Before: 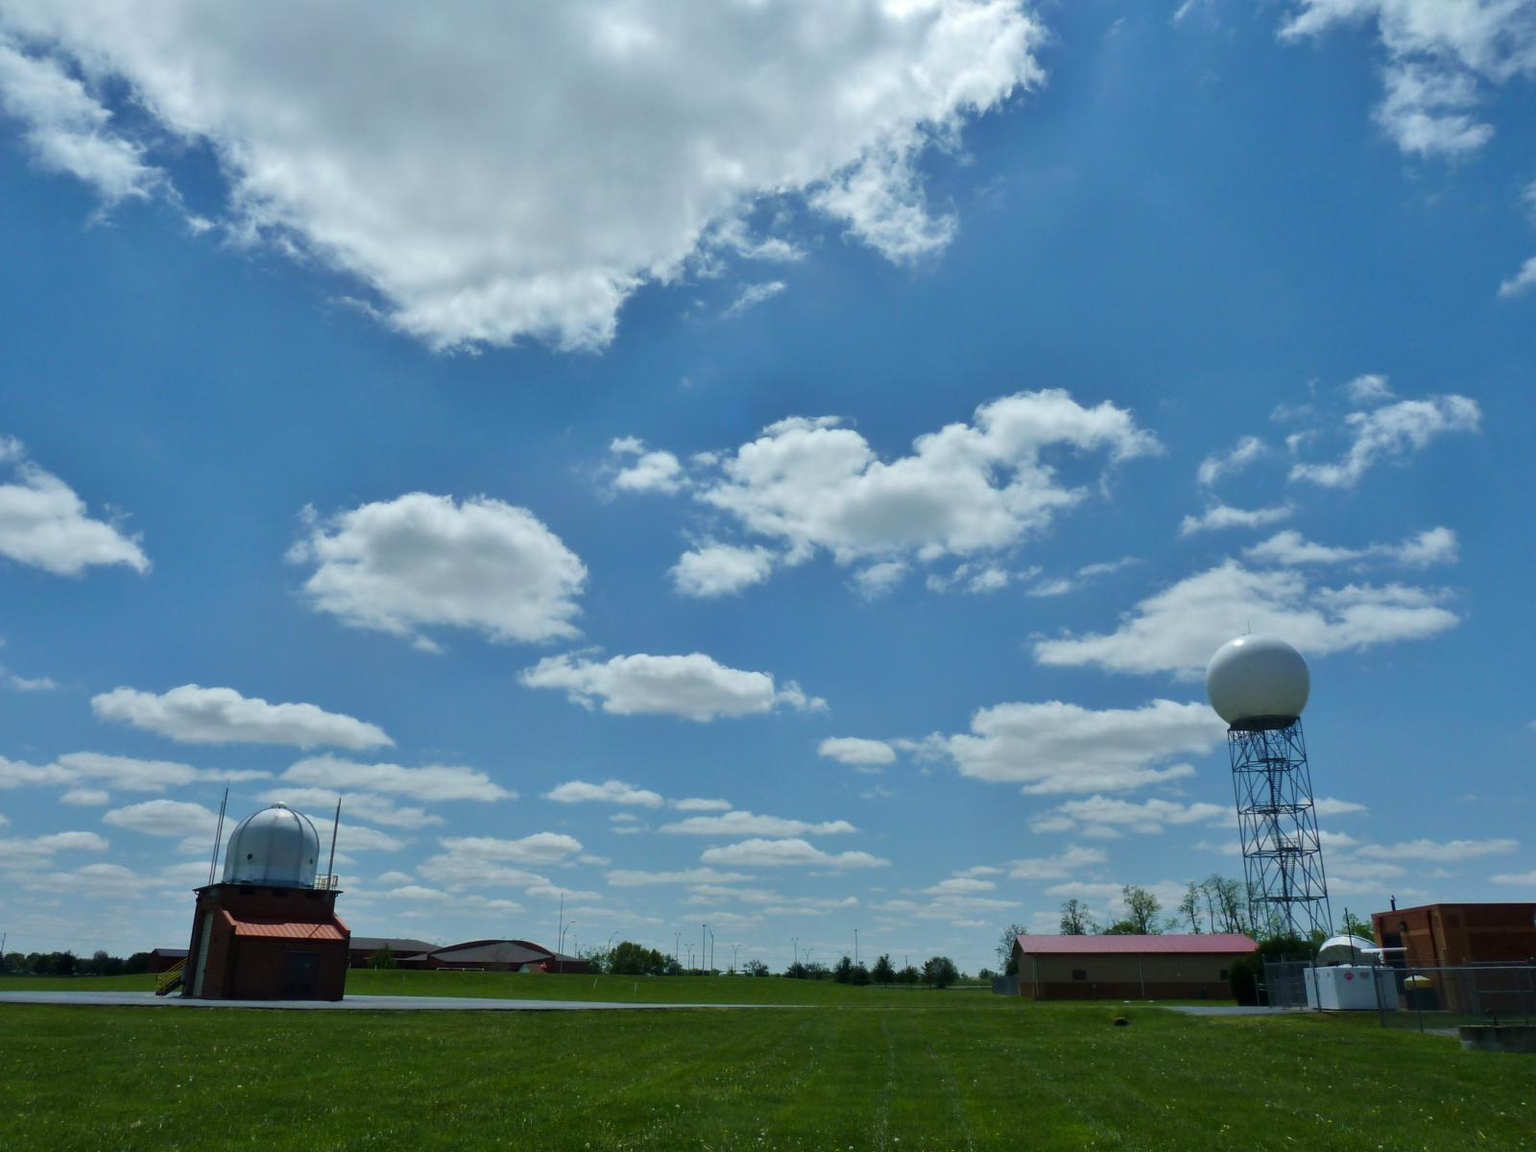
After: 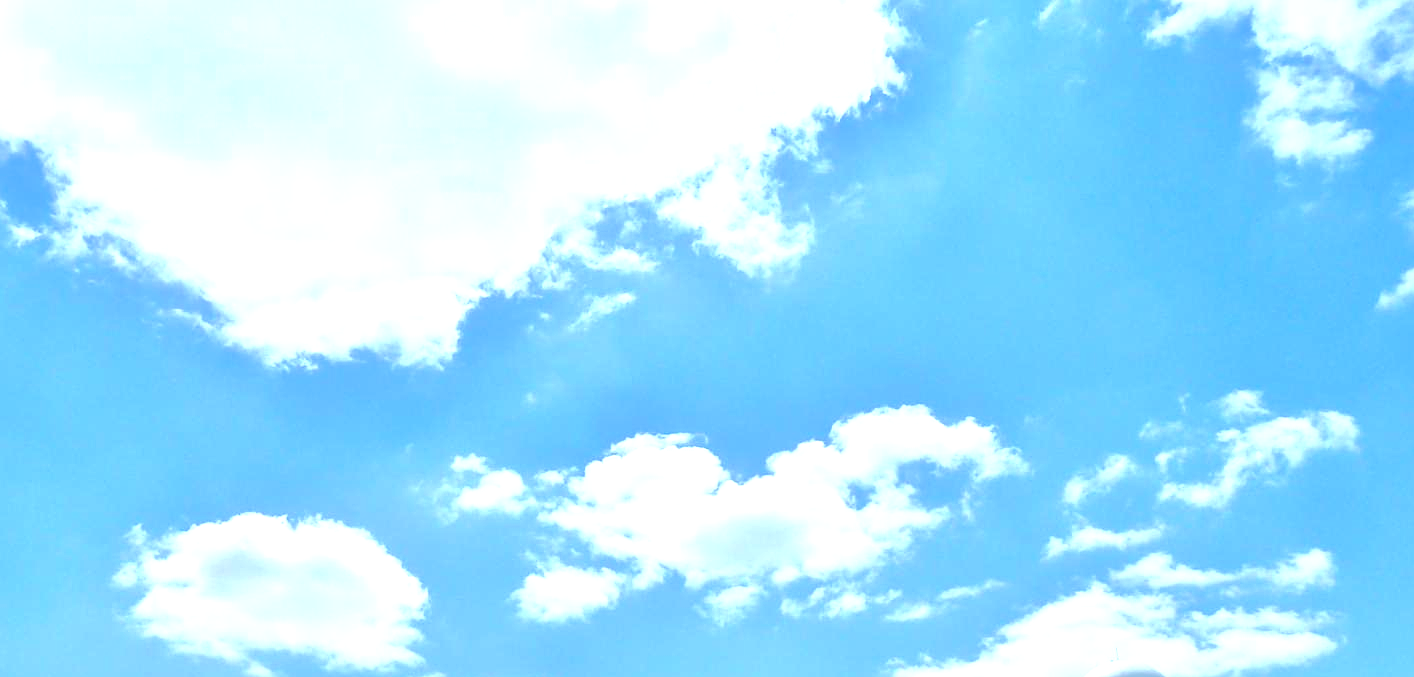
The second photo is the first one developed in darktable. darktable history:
exposure: black level correction 0, exposure 1.285 EV, compensate highlight preservation false
crop and rotate: left 11.567%, bottom 43.566%
levels: black 0.086%, levels [0, 0.397, 0.955]
contrast brightness saturation: contrast 0.073
tone equalizer: -7 EV -0.617 EV, -6 EV 1.02 EV, -5 EV -0.448 EV, -4 EV 0.449 EV, -3 EV 0.413 EV, -2 EV 0.125 EV, -1 EV -0.142 EV, +0 EV -0.387 EV, edges refinement/feathering 500, mask exposure compensation -1.57 EV, preserve details no
sharpen: radius 1.924
